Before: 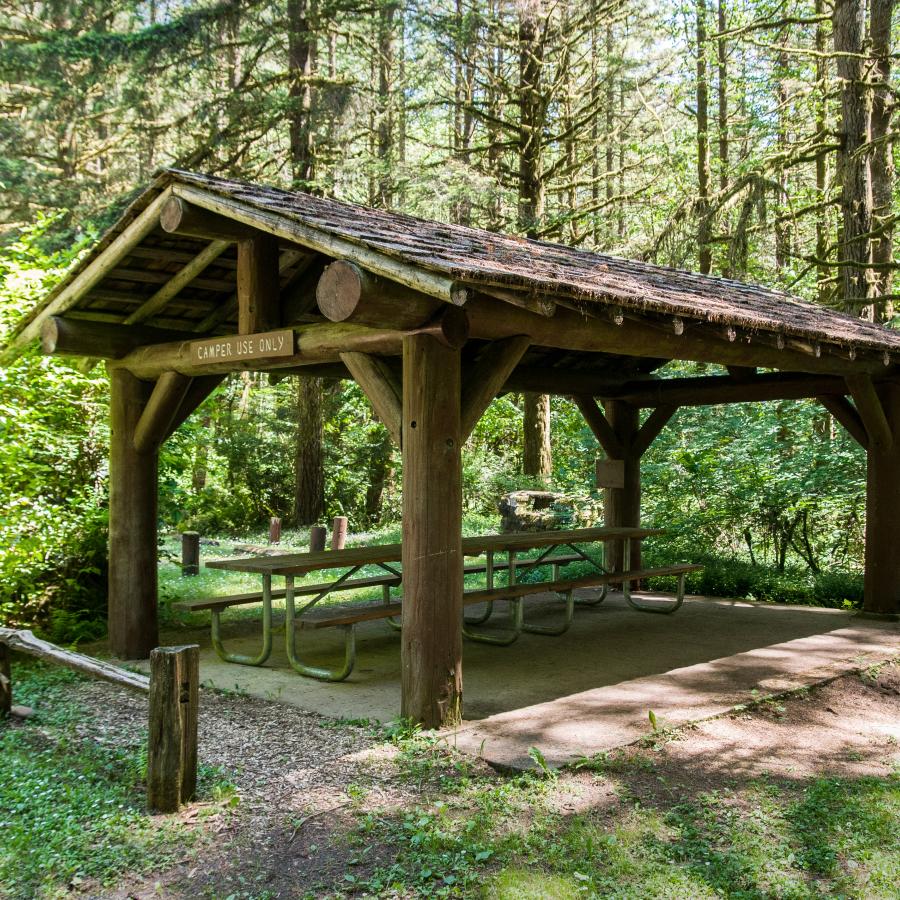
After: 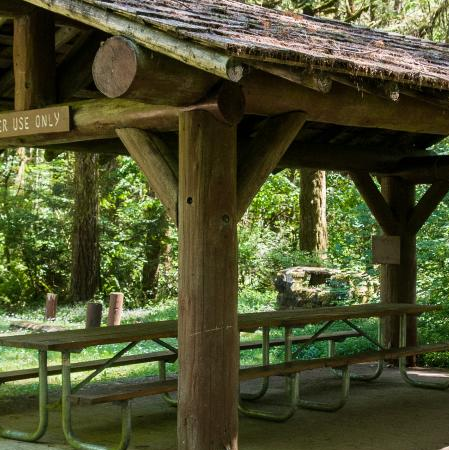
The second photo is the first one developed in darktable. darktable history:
white balance: emerald 1
rotate and perspective: automatic cropping original format, crop left 0, crop top 0
crop: left 25%, top 25%, right 25%, bottom 25%
